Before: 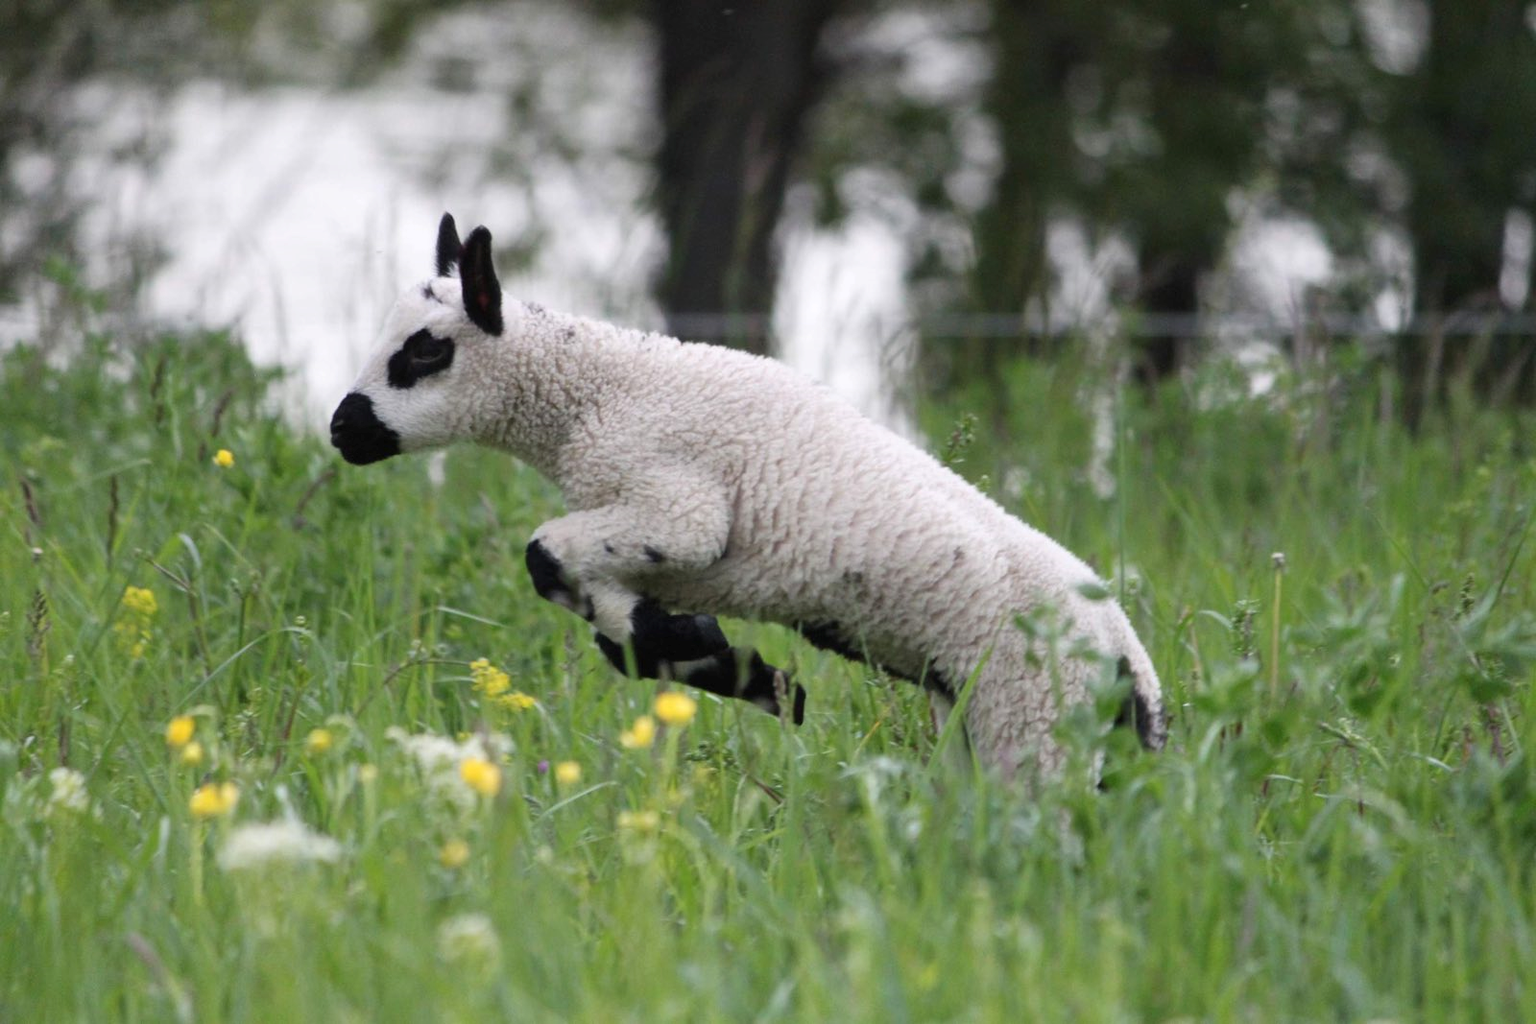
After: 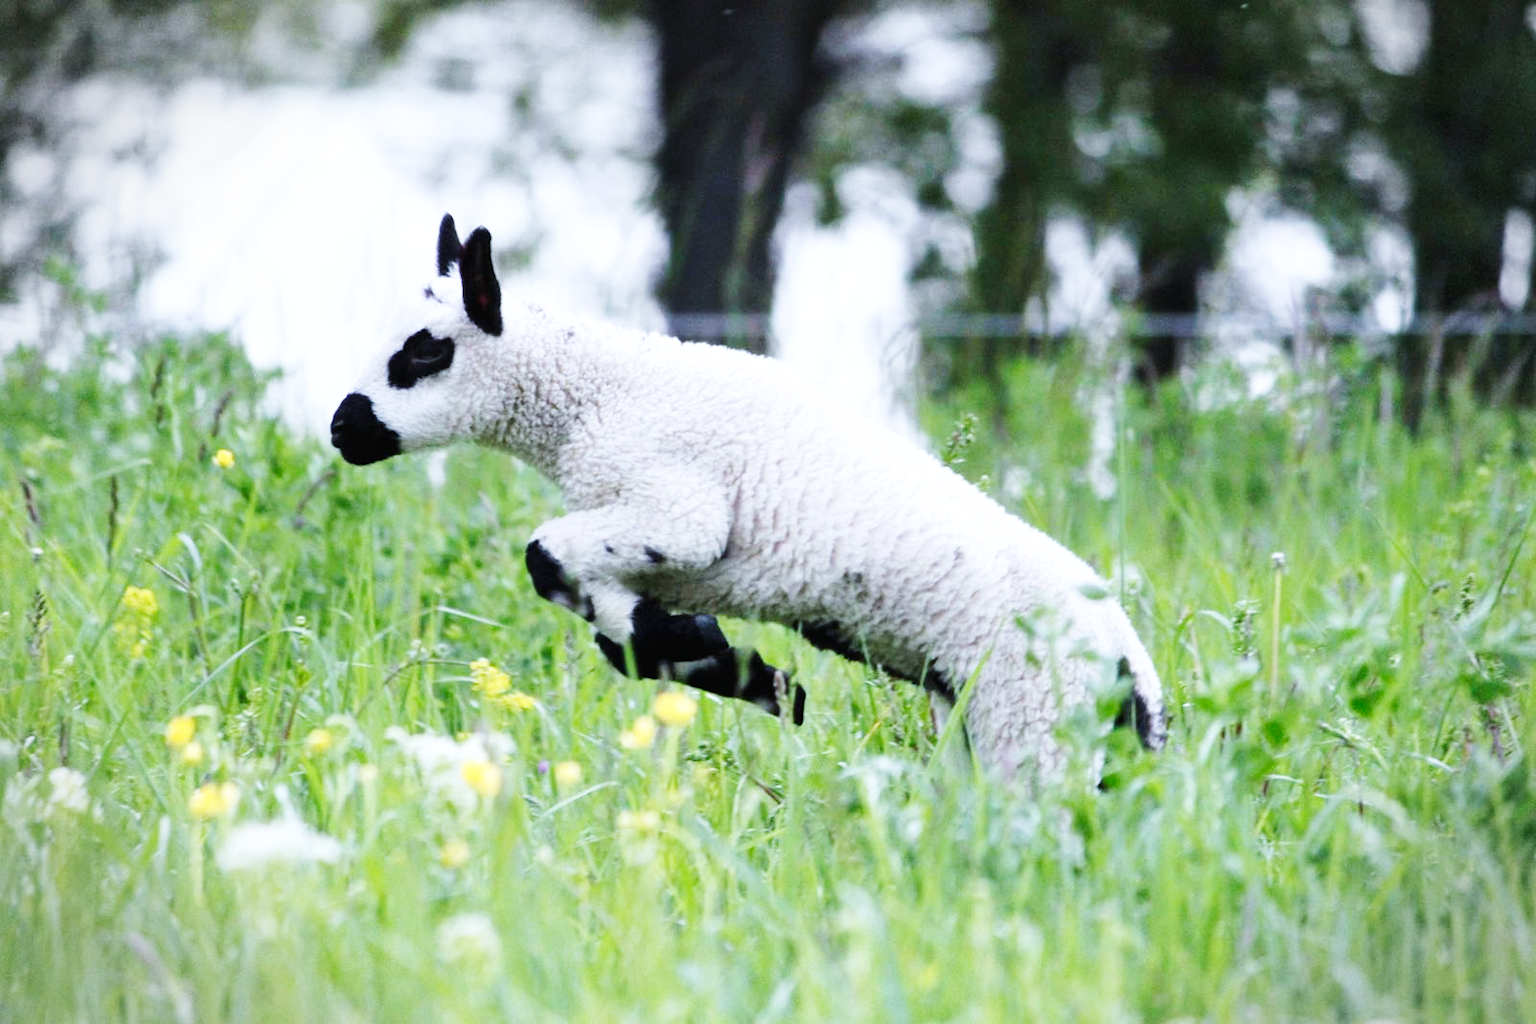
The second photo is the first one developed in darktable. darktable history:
vignetting: fall-off start 91%, fall-off radius 39.39%, brightness -0.182, saturation -0.3, width/height ratio 1.219, shape 1.3, dithering 8-bit output, unbound false
base curve: curves: ch0 [(0, 0.003) (0.001, 0.002) (0.006, 0.004) (0.02, 0.022) (0.048, 0.086) (0.094, 0.234) (0.162, 0.431) (0.258, 0.629) (0.385, 0.8) (0.548, 0.918) (0.751, 0.988) (1, 1)], preserve colors none
white balance: red 0.926, green 1.003, blue 1.133
